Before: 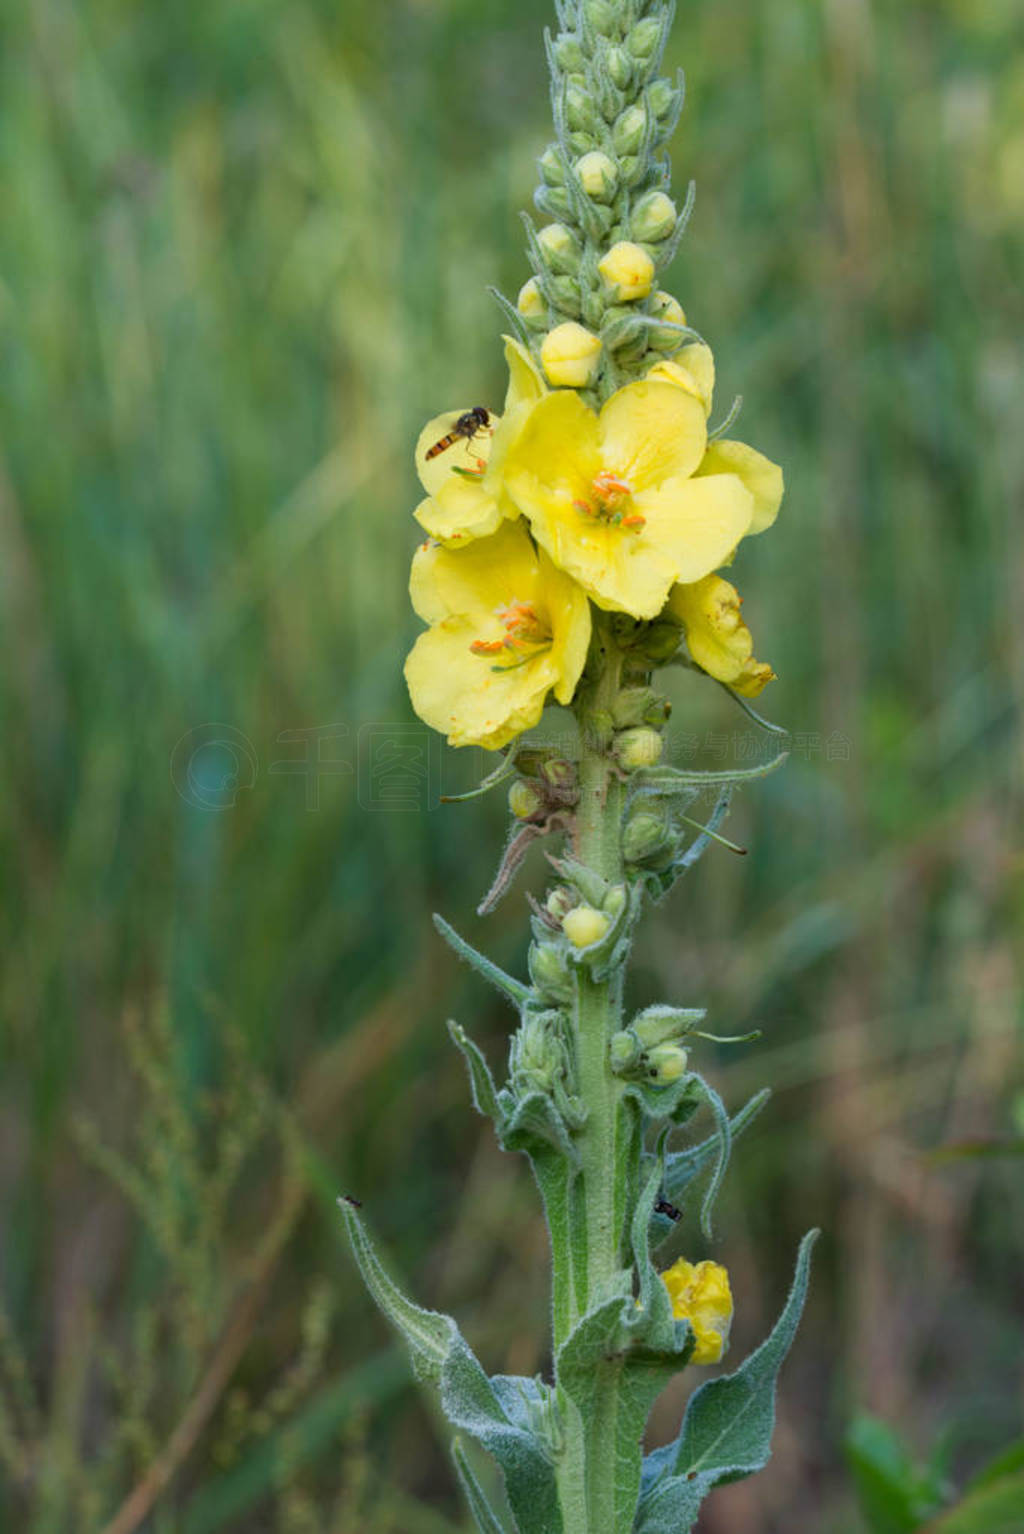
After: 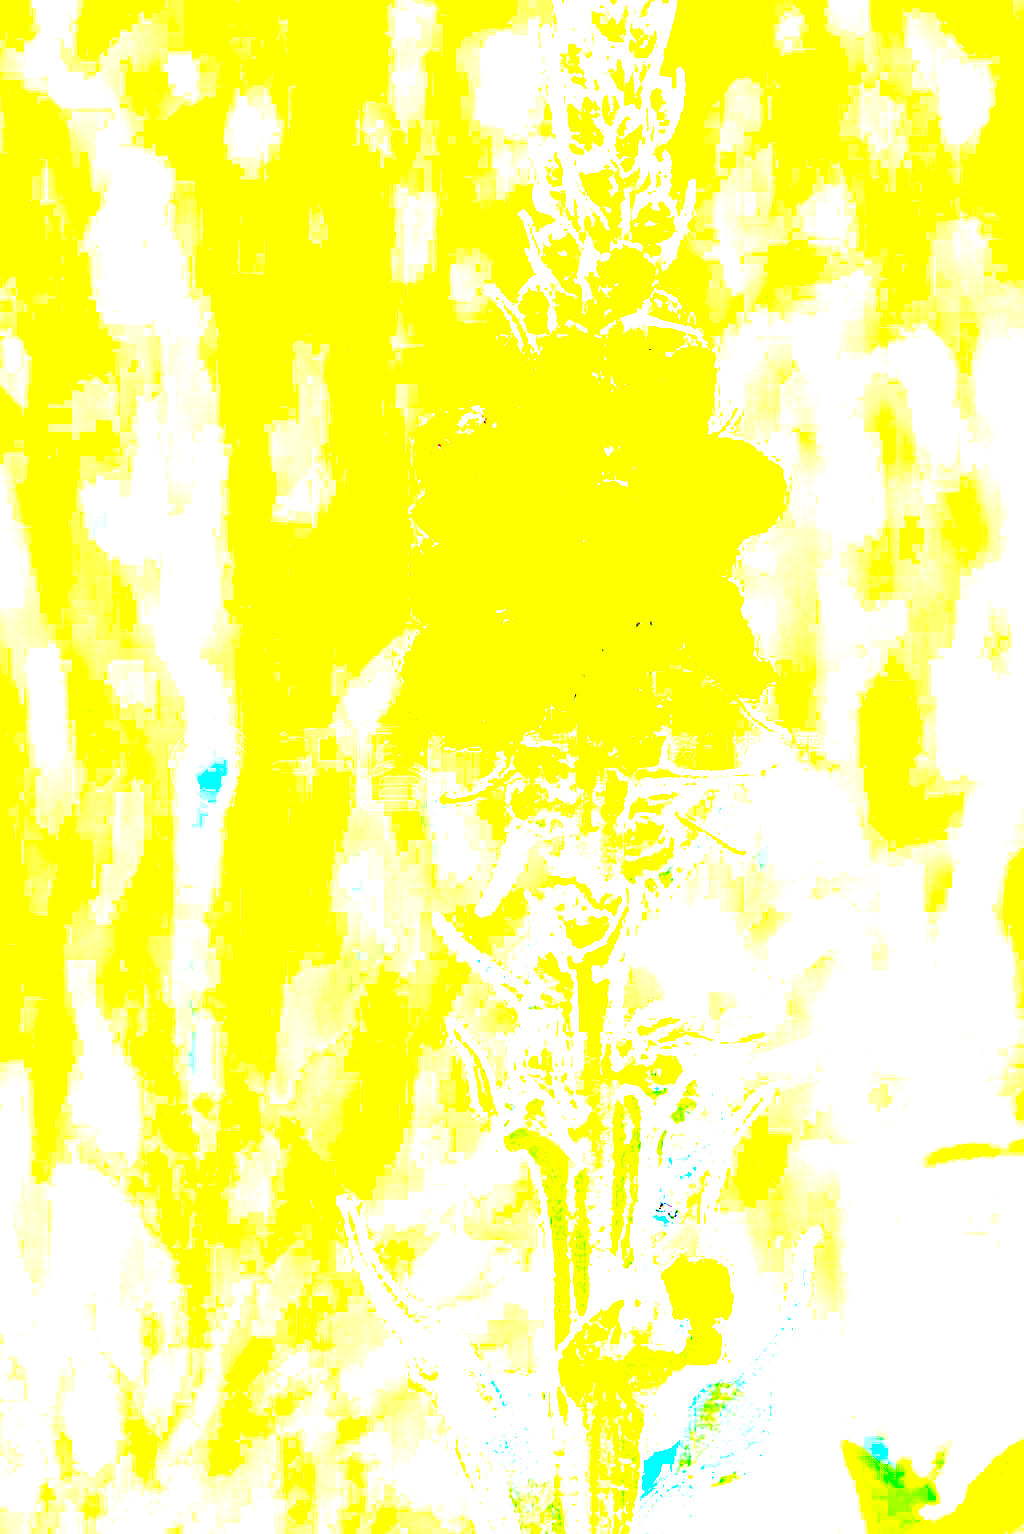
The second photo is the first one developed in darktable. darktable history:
velvia: on, module defaults
contrast brightness saturation: contrast 0.198, brightness 0.168, saturation 0.225
levels: levels [0.116, 0.574, 1]
exposure: exposure 7.914 EV, compensate highlight preservation false
color balance rgb: power › chroma 0.301%, power › hue 25.02°, global offset › hue 170.71°, linear chroma grading › shadows 9.783%, linear chroma grading › highlights 10.231%, linear chroma grading › global chroma 15.064%, linear chroma grading › mid-tones 14.558%, perceptual saturation grading › global saturation 35.106%, perceptual saturation grading › highlights -29.999%, perceptual saturation grading › shadows 34.601%
local contrast: mode bilateral grid, contrast 20, coarseness 50, detail 121%, midtone range 0.2
sharpen: on, module defaults
